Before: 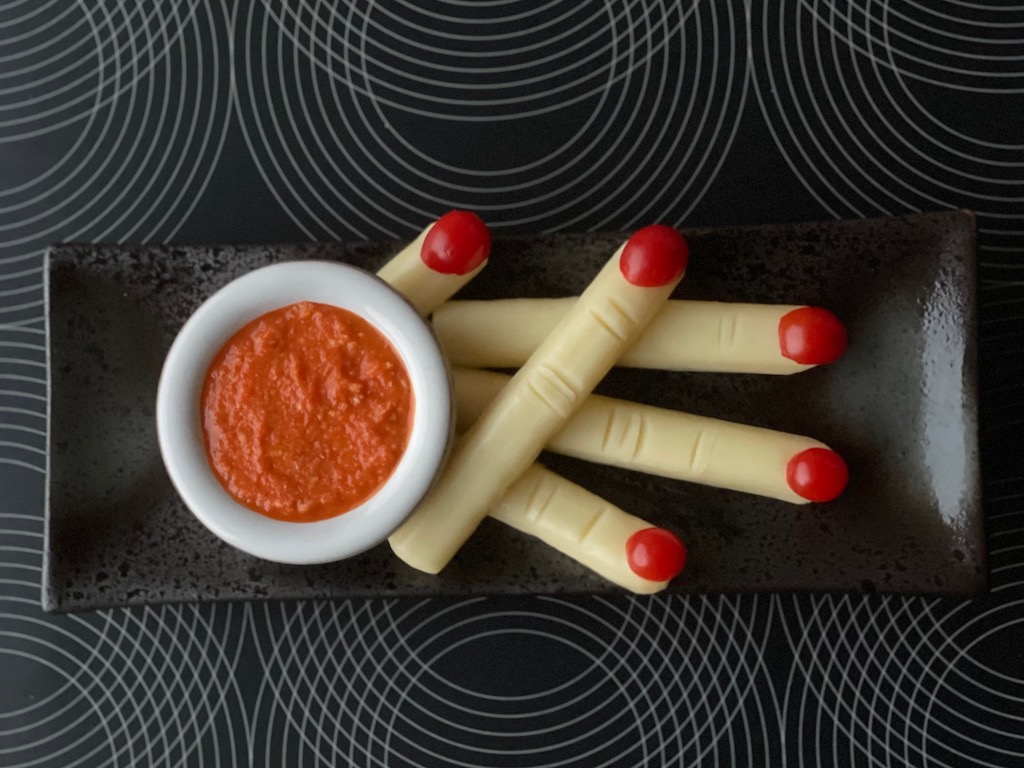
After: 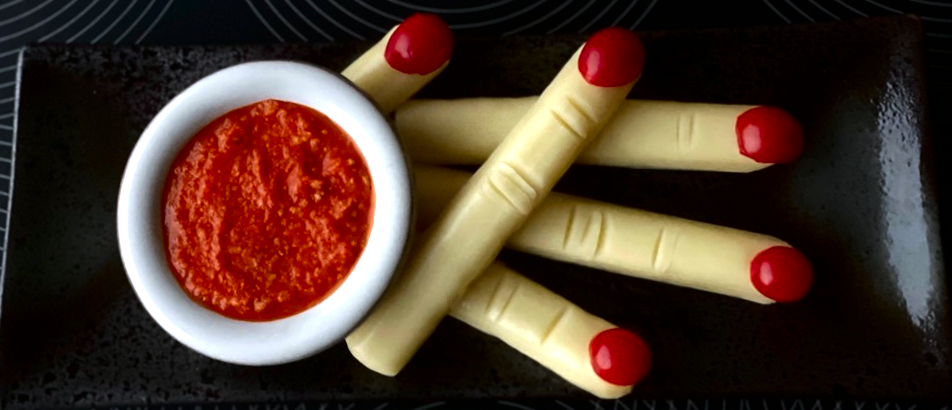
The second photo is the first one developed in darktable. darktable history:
crop and rotate: top 23.043%, bottom 23.437%
rotate and perspective: rotation 0.215°, lens shift (vertical) -0.139, crop left 0.069, crop right 0.939, crop top 0.002, crop bottom 0.996
tone equalizer: -8 EV -0.75 EV, -7 EV -0.7 EV, -6 EV -0.6 EV, -5 EV -0.4 EV, -3 EV 0.4 EV, -2 EV 0.6 EV, -1 EV 0.7 EV, +0 EV 0.75 EV, edges refinement/feathering 500, mask exposure compensation -1.57 EV, preserve details no
contrast brightness saturation: brightness -0.25, saturation 0.2
white balance: red 0.983, blue 1.036
